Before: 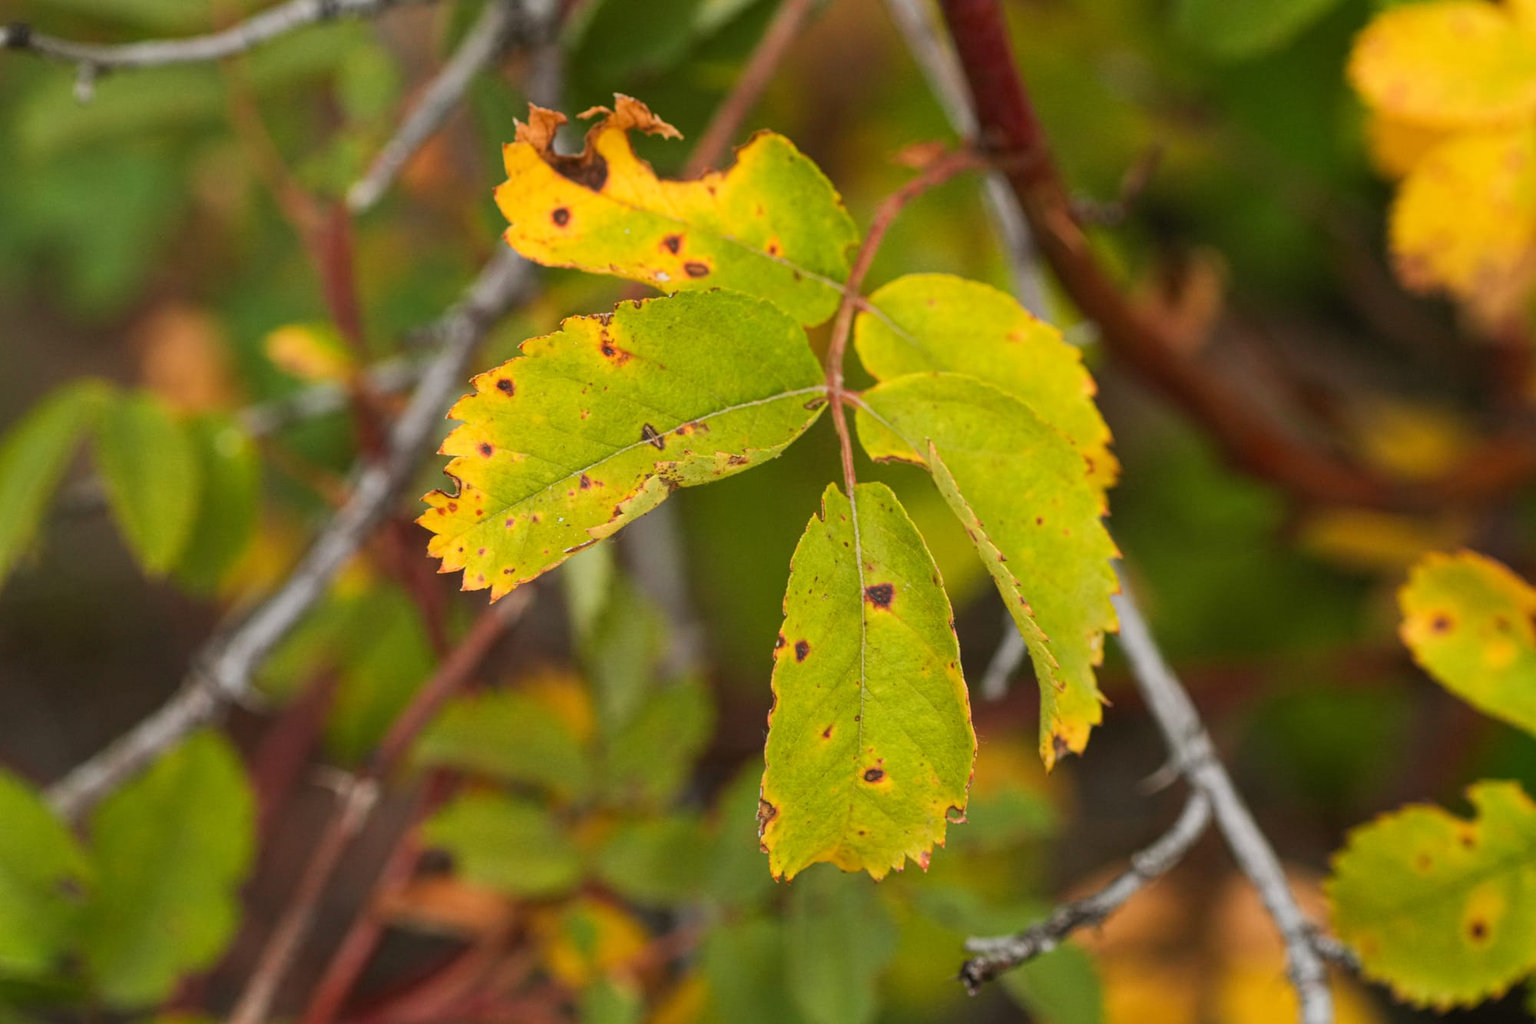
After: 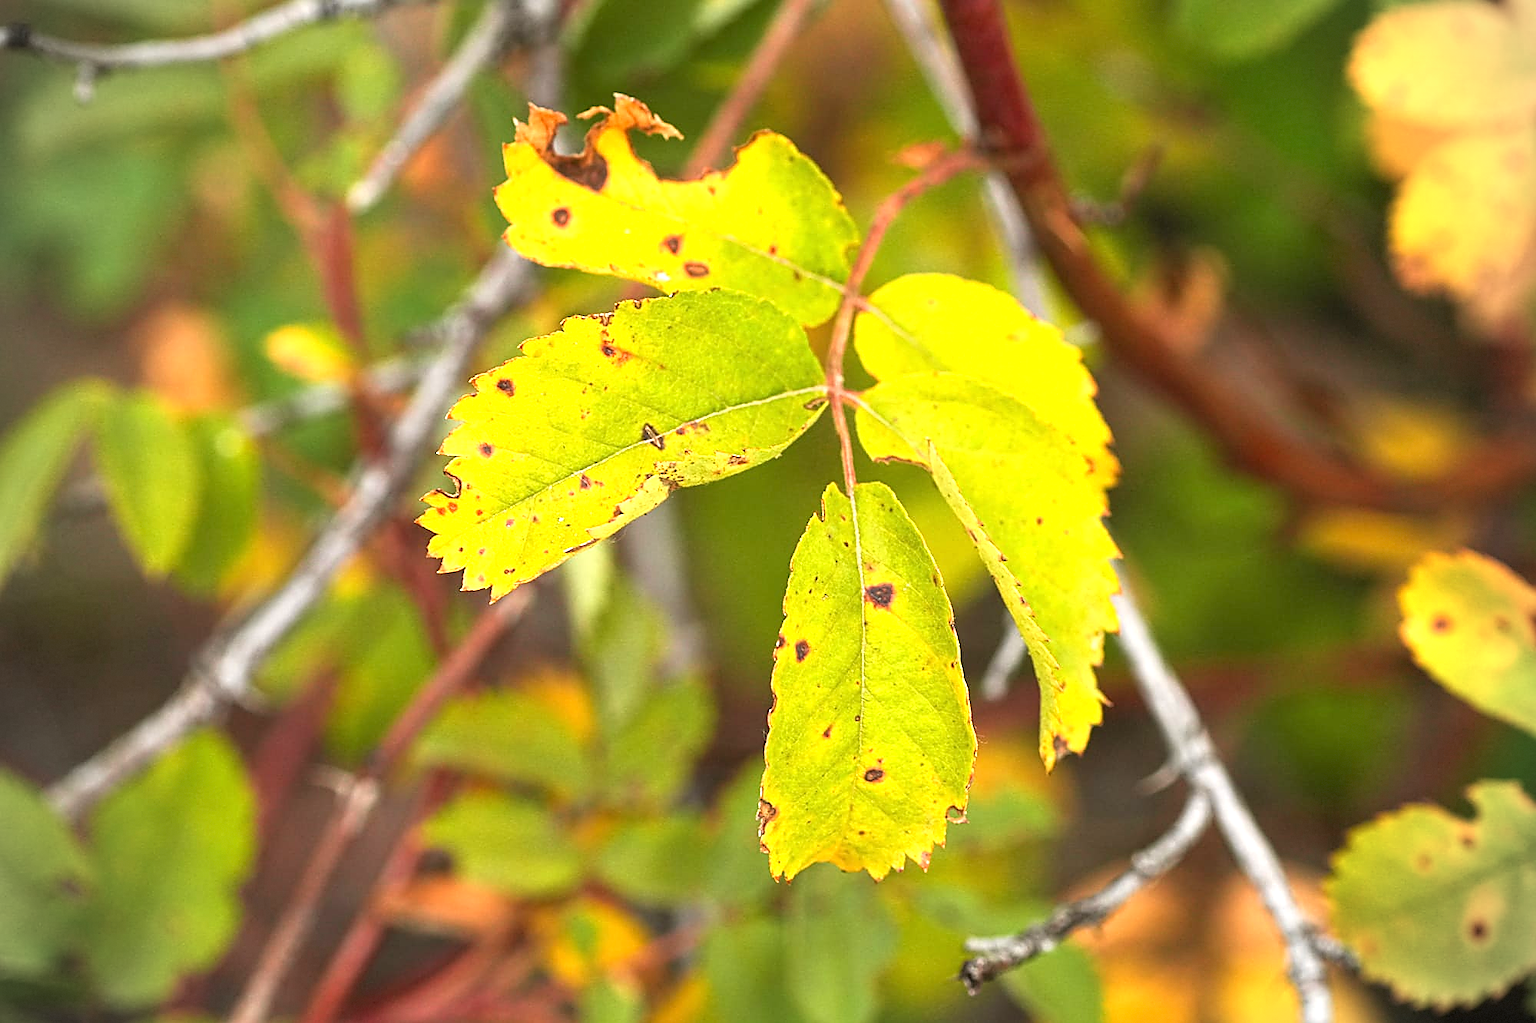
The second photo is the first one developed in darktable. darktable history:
sharpen: radius 1.4, amount 1.25, threshold 0.7
exposure: black level correction 0, exposure 1.1 EV, compensate highlight preservation false
vignetting: dithering 8-bit output, unbound false
